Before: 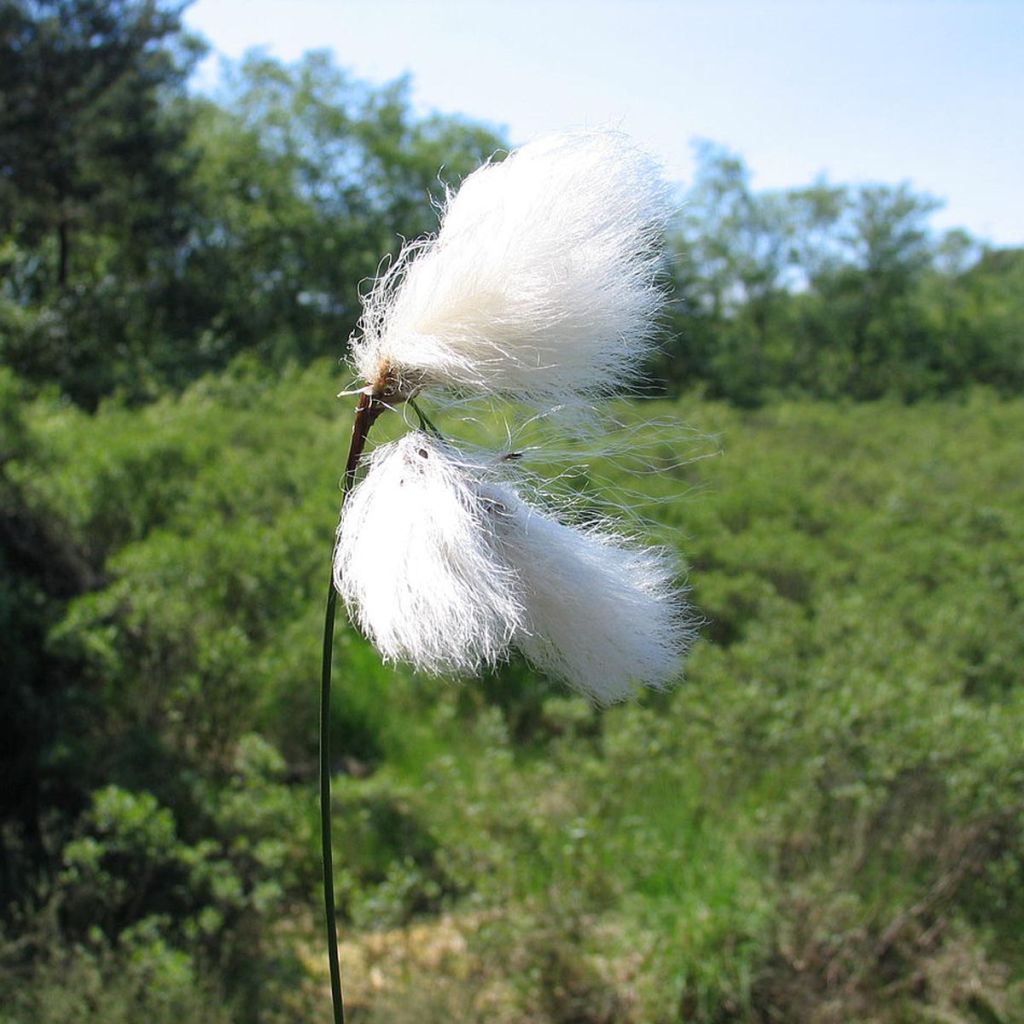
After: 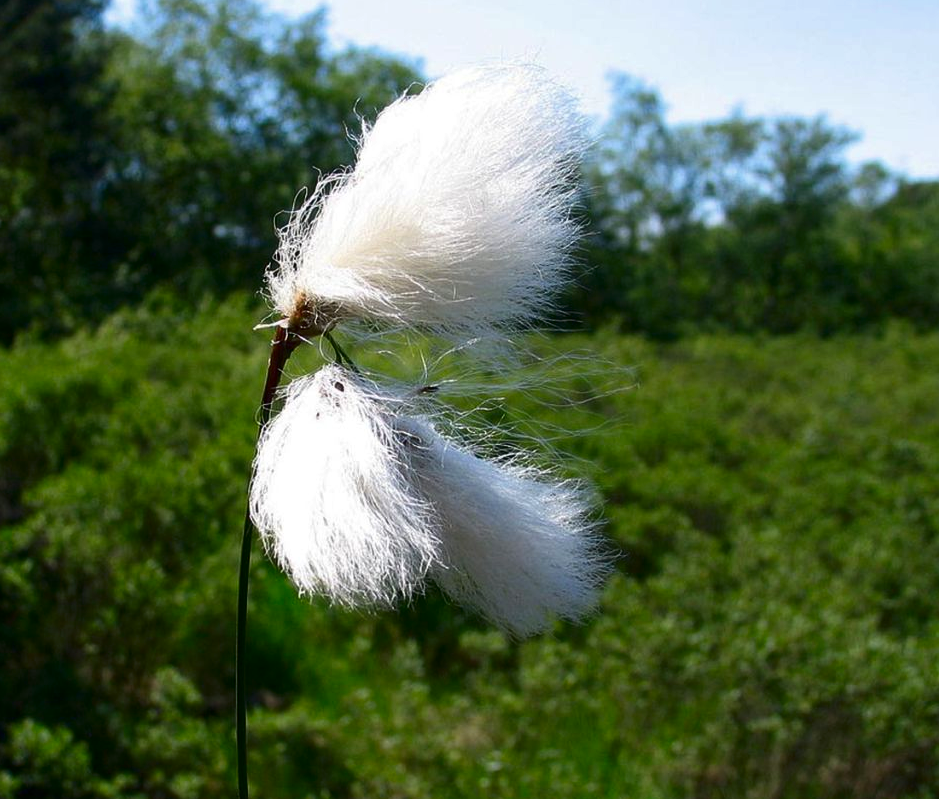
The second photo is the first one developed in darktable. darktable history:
crop: left 8.286%, top 6.6%, bottom 15.347%
contrast brightness saturation: contrast 0.102, brightness -0.262, saturation 0.149
